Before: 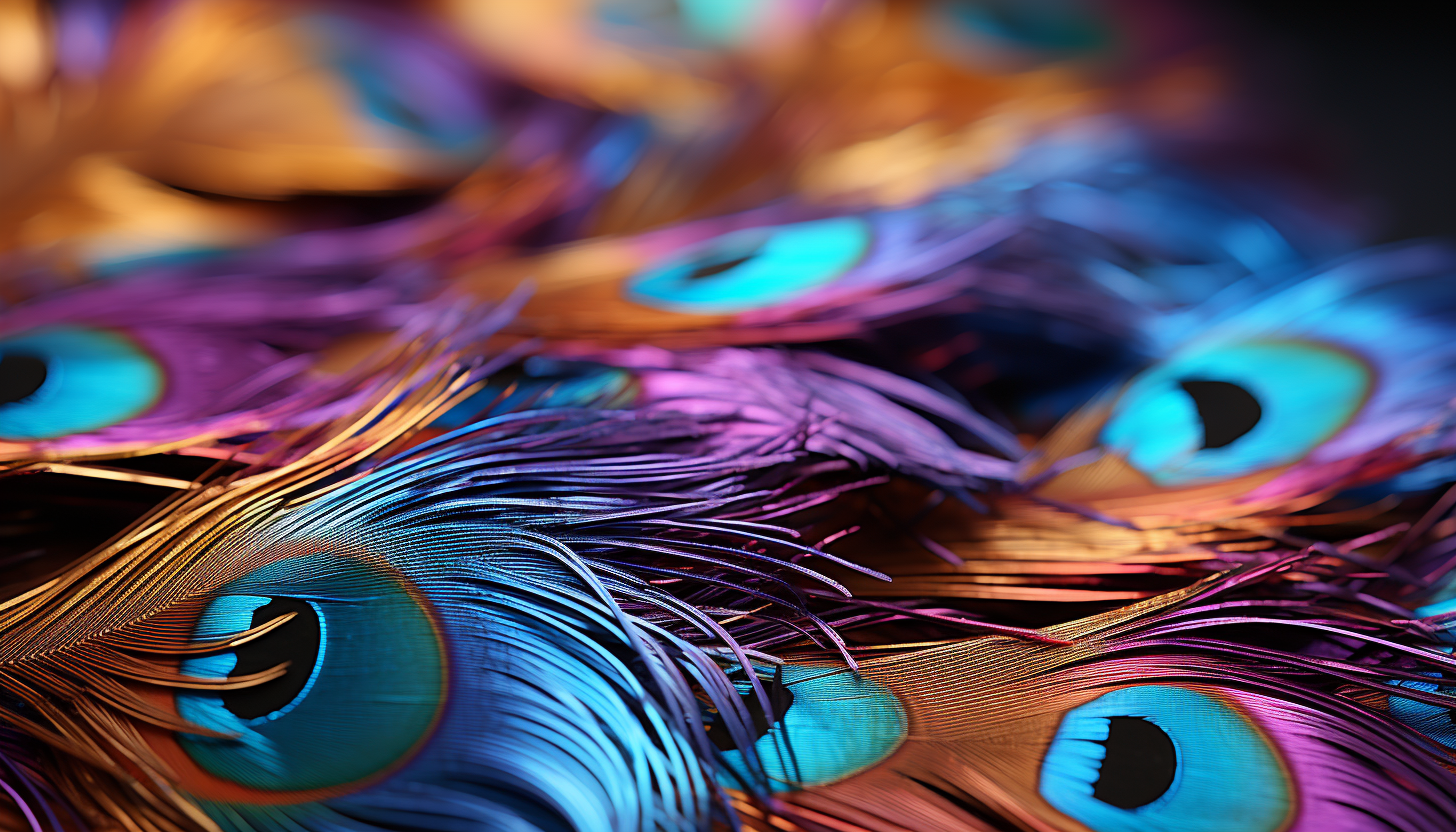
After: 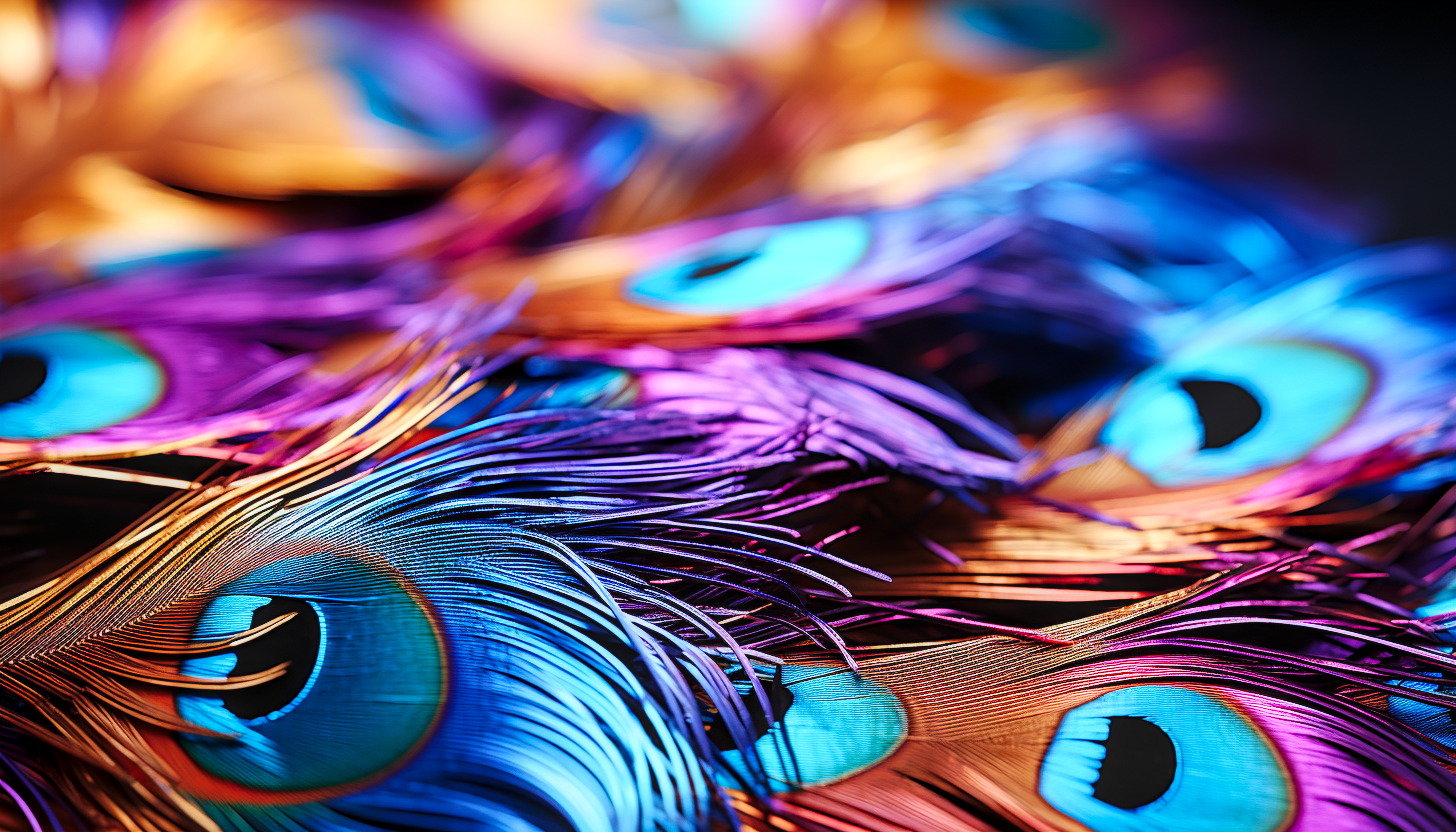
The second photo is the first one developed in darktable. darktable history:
exposure: exposure 0.245 EV, compensate highlight preservation false
color calibration: illuminant as shot in camera, x 0.37, y 0.382, temperature 4320.72 K
local contrast: on, module defaults
base curve: curves: ch0 [(0, 0) (0.032, 0.025) (0.121, 0.166) (0.206, 0.329) (0.605, 0.79) (1, 1)], preserve colors none
